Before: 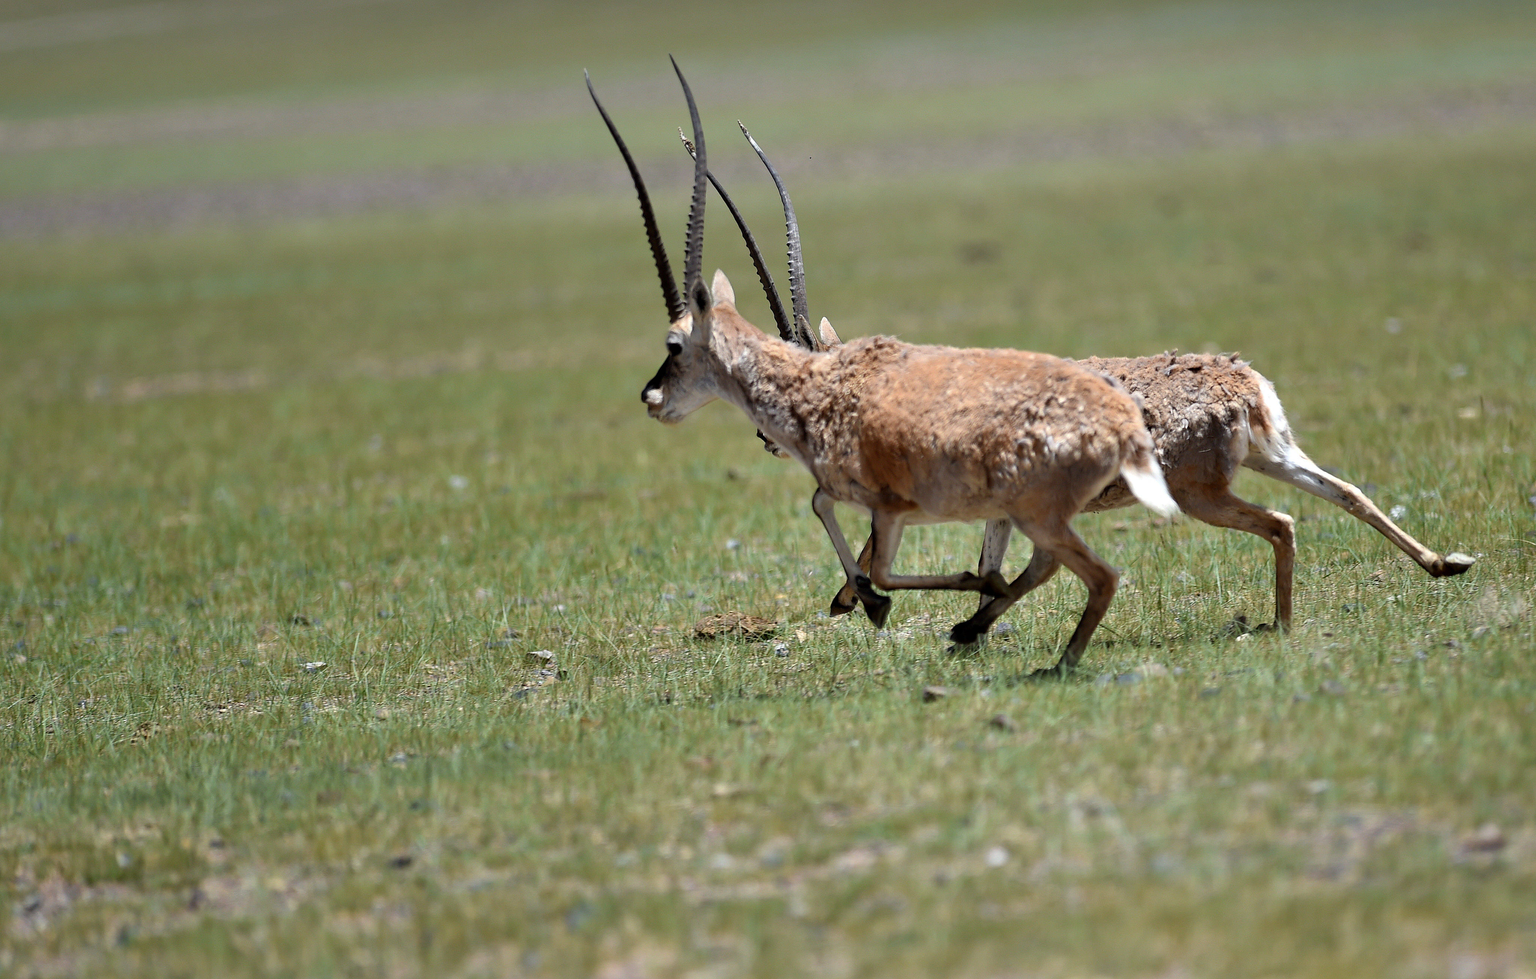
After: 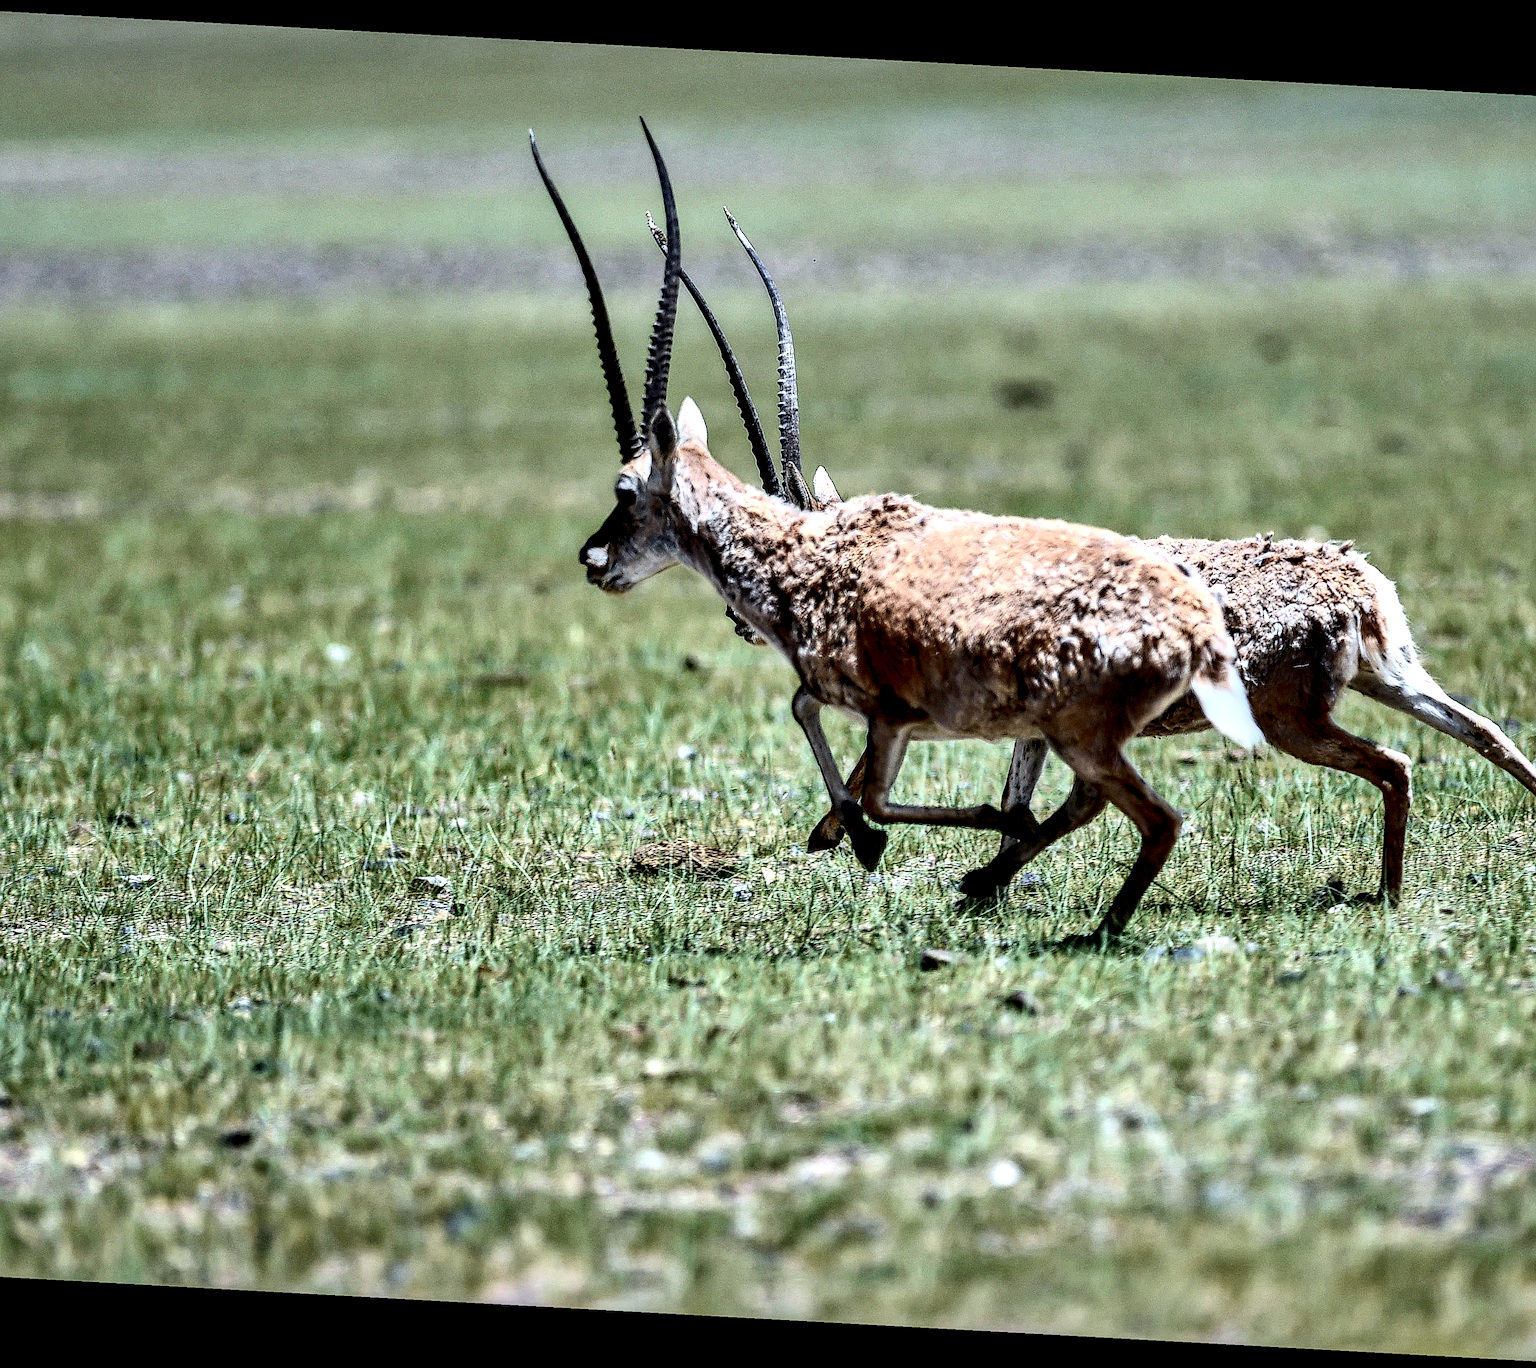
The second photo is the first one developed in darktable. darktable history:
exposure: compensate highlight preservation false
sharpen: on, module defaults
local contrast: highlights 19%, detail 187%
contrast brightness saturation: contrast 0.408, brightness 0.102, saturation 0.208
crop and rotate: angle -3.15°, left 14.055%, top 0.045%, right 10.901%, bottom 0.044%
color calibration: x 0.37, y 0.382, temperature 4320.23 K, gamut compression 2.97
shadows and highlights: shadows 48.53, highlights -42.42, soften with gaussian
